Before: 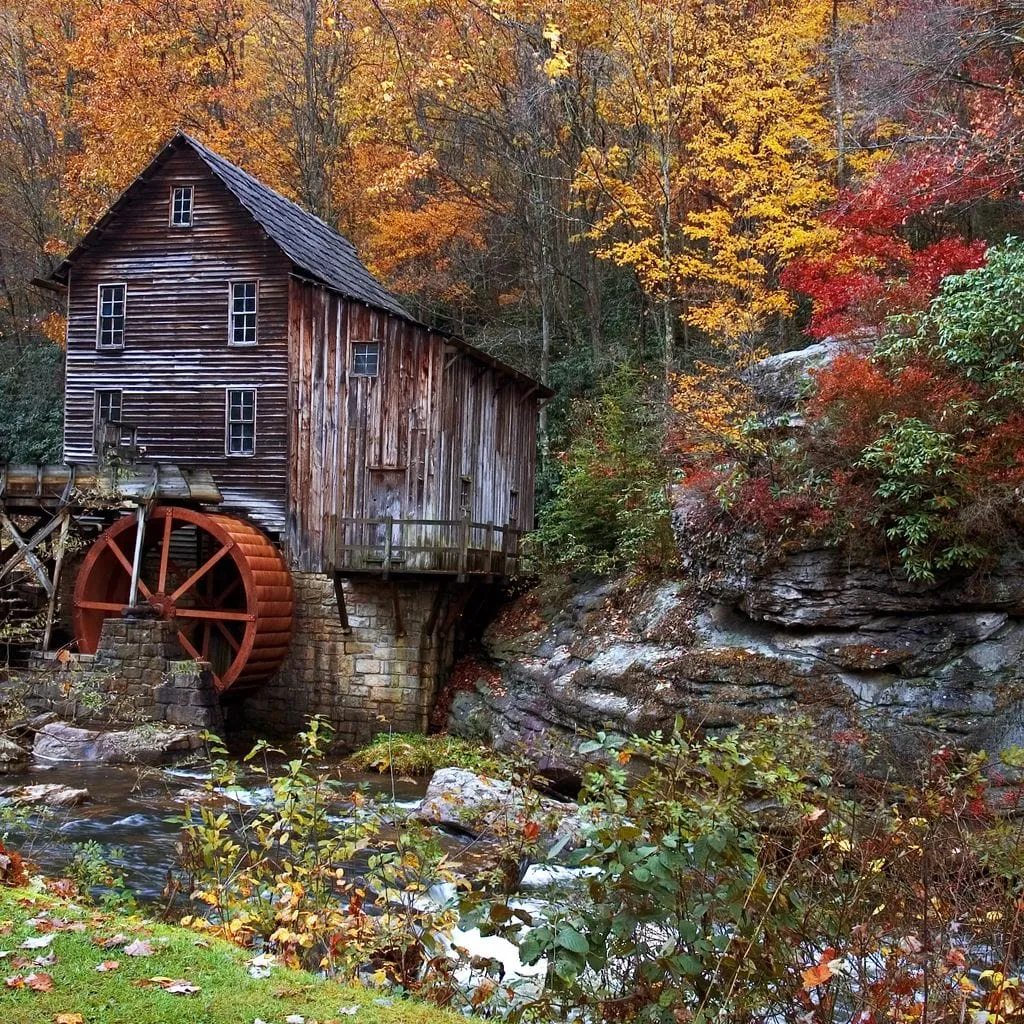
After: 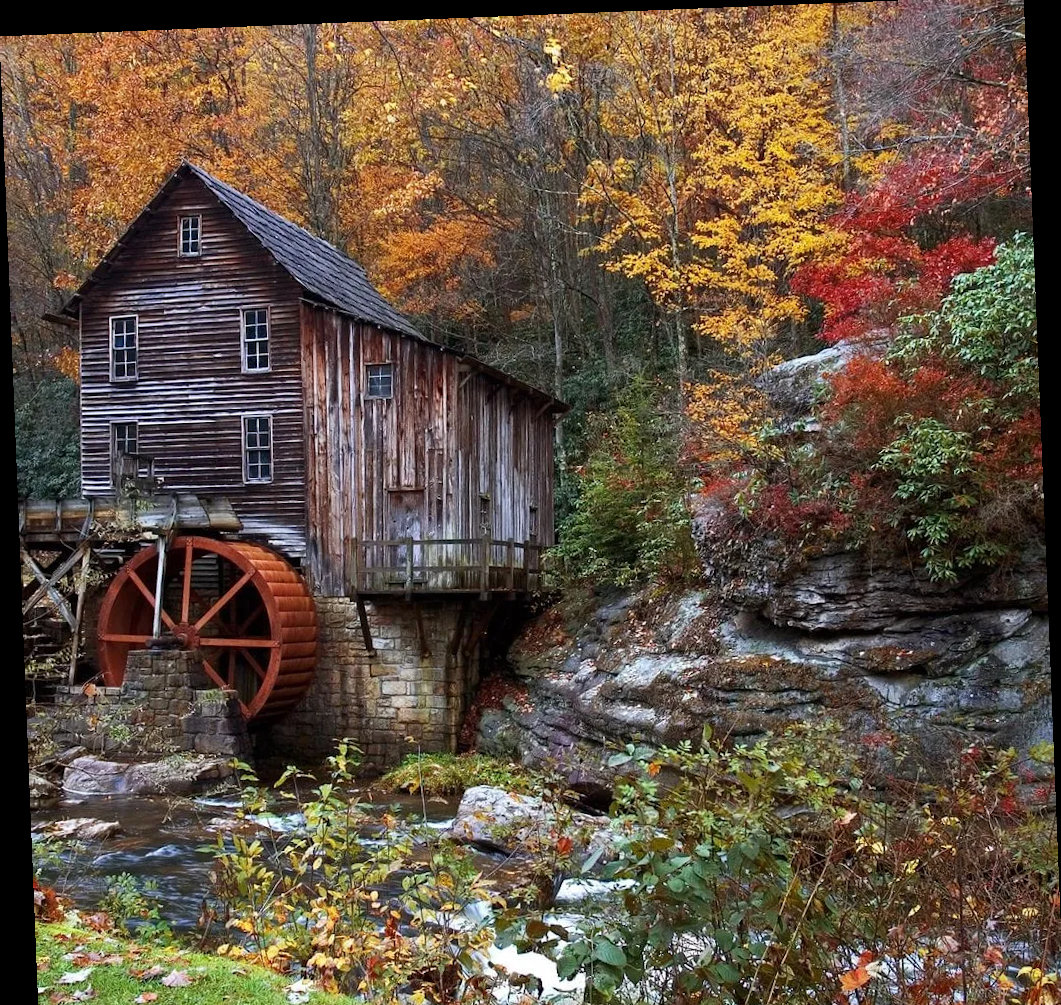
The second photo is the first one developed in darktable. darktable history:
rotate and perspective: rotation -2.29°, automatic cropping off
crop: top 0.448%, right 0.264%, bottom 5.045%
